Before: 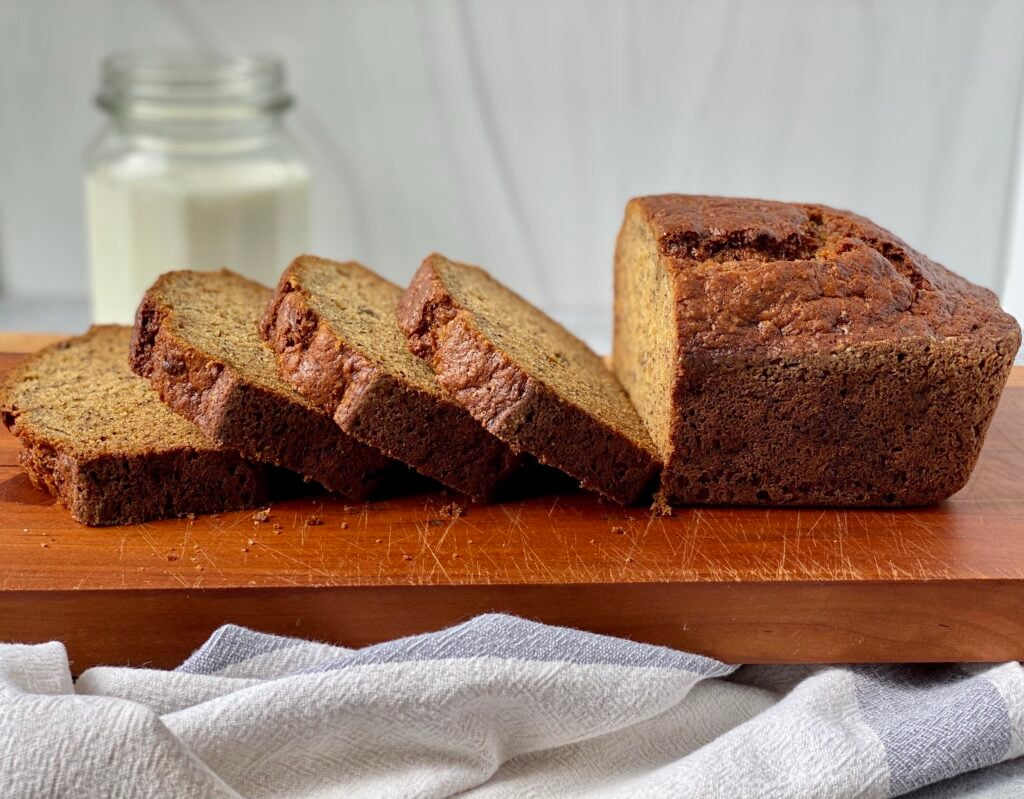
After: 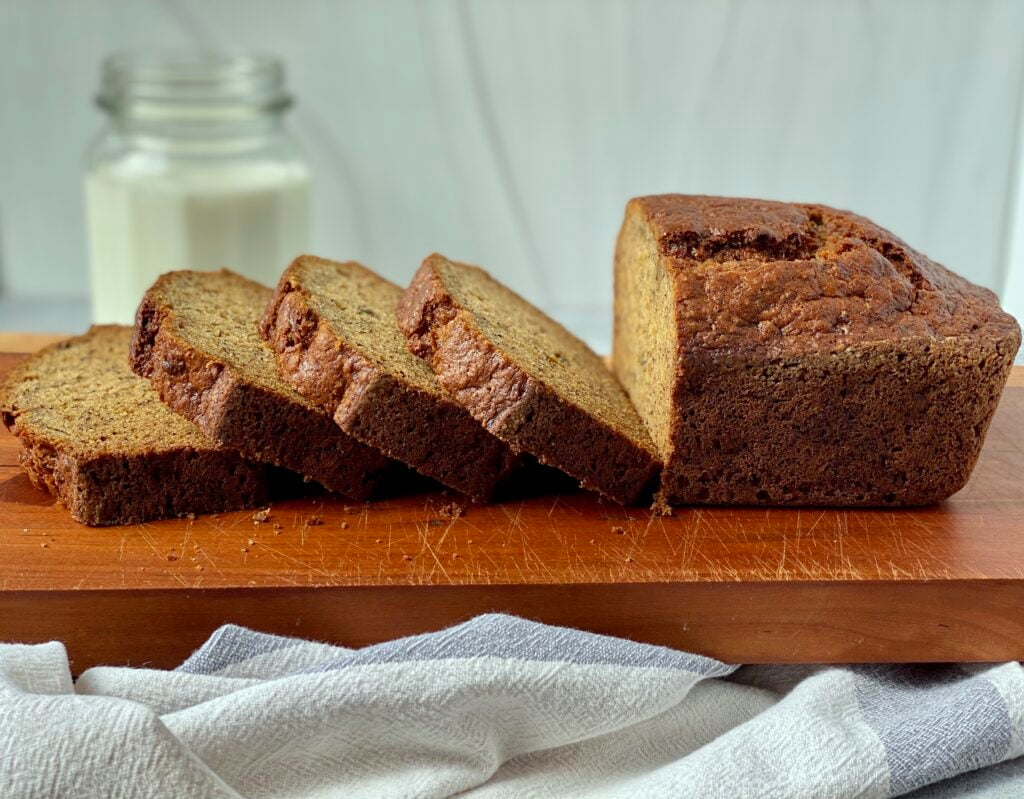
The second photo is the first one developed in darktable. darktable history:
color correction: highlights a* -6.44, highlights b* 0.46
